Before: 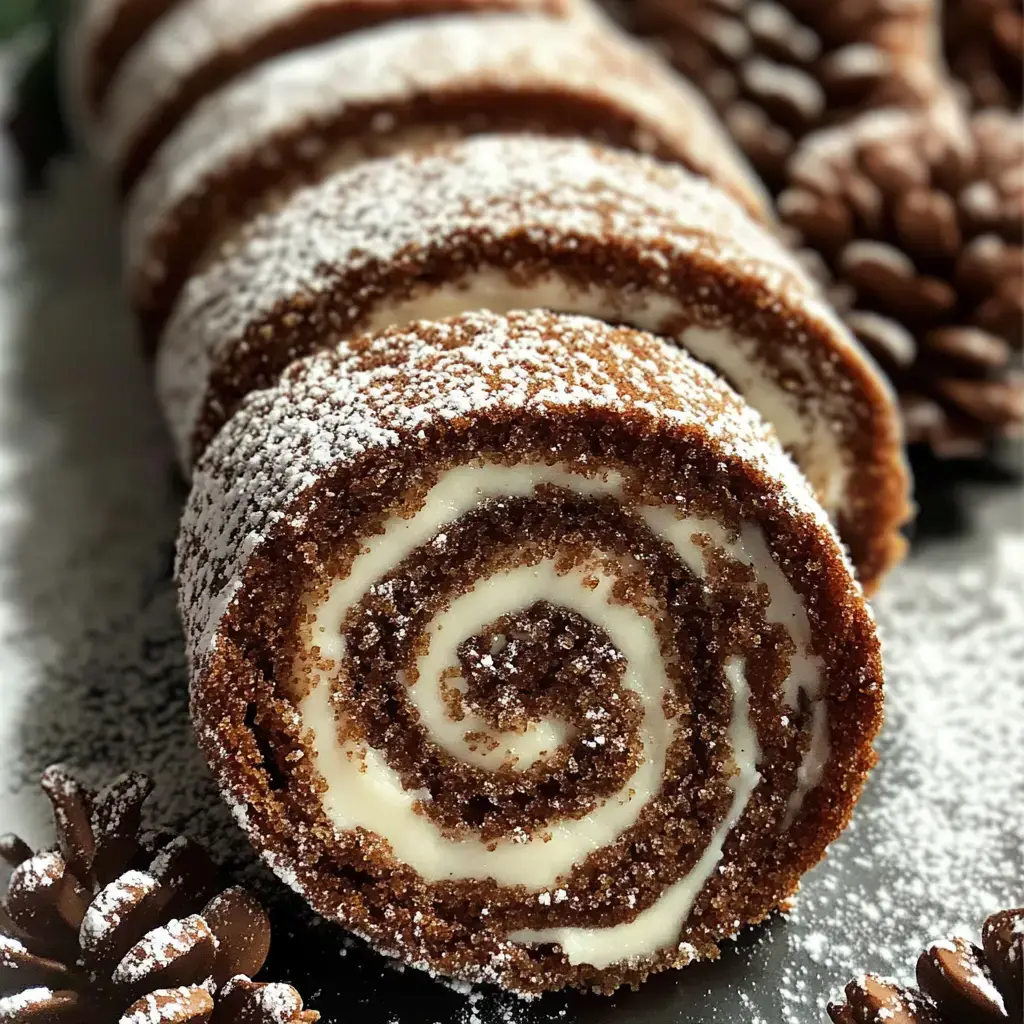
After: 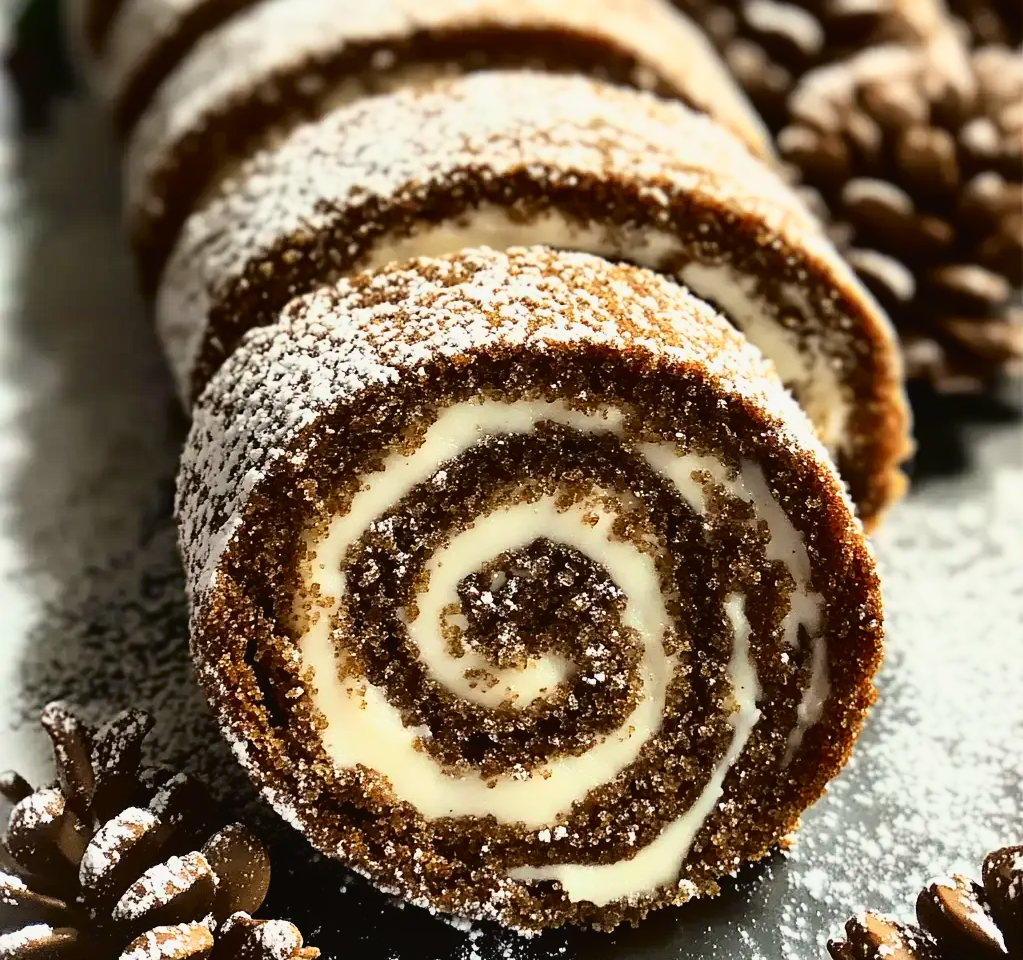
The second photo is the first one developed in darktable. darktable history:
tone curve: curves: ch0 [(0, 0.023) (0.113, 0.084) (0.285, 0.301) (0.673, 0.796) (0.845, 0.932) (0.994, 0.971)]; ch1 [(0, 0) (0.456, 0.437) (0.498, 0.5) (0.57, 0.559) (0.631, 0.639) (1, 1)]; ch2 [(0, 0) (0.417, 0.44) (0.46, 0.453) (0.502, 0.507) (0.55, 0.57) (0.67, 0.712) (1, 1)], color space Lab, independent channels, preserve colors none
crop and rotate: top 6.237%
